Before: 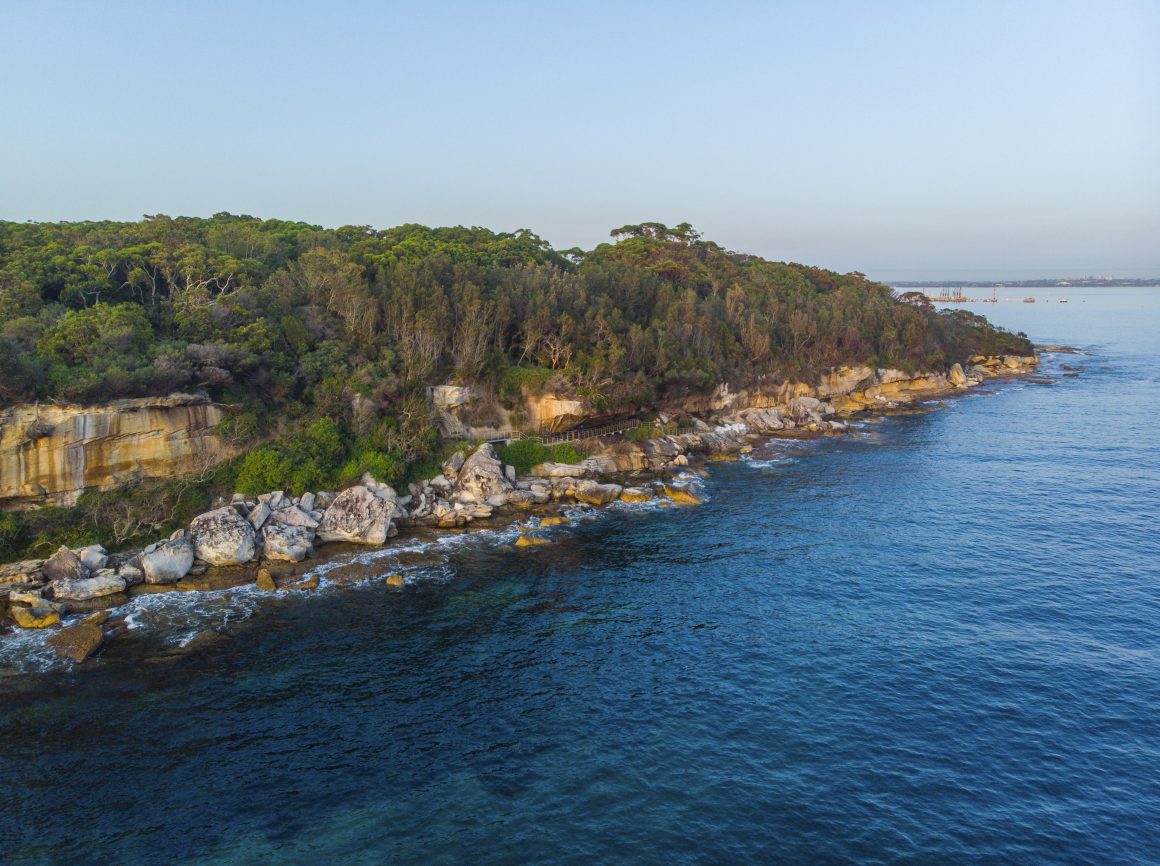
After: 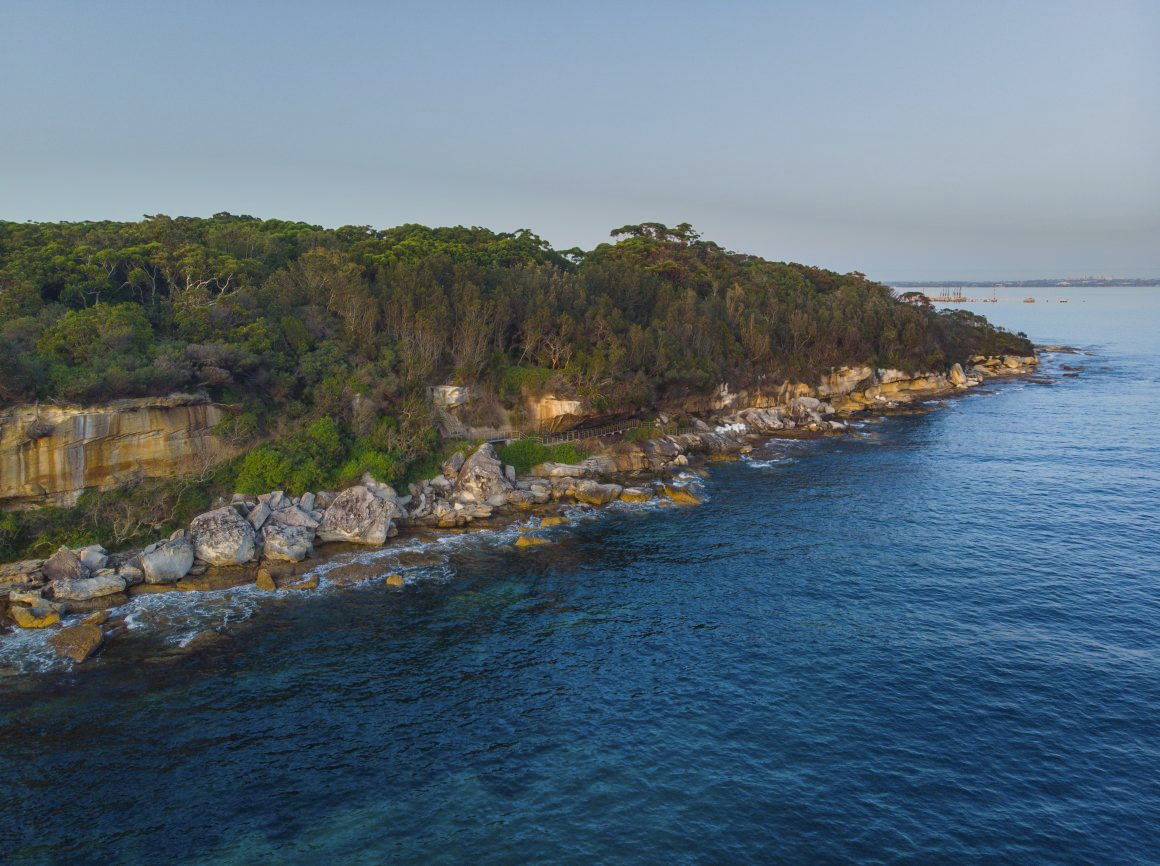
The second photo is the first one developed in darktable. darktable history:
tone curve: curves: ch0 [(0, 0) (0.405, 0.351) (1, 1)]
tone equalizer: -7 EV -0.63 EV, -6 EV 1 EV, -5 EV -0.45 EV, -4 EV 0.43 EV, -3 EV 0.41 EV, -2 EV 0.15 EV, -1 EV -0.15 EV, +0 EV -0.39 EV, smoothing diameter 25%, edges refinement/feathering 10, preserve details guided filter
